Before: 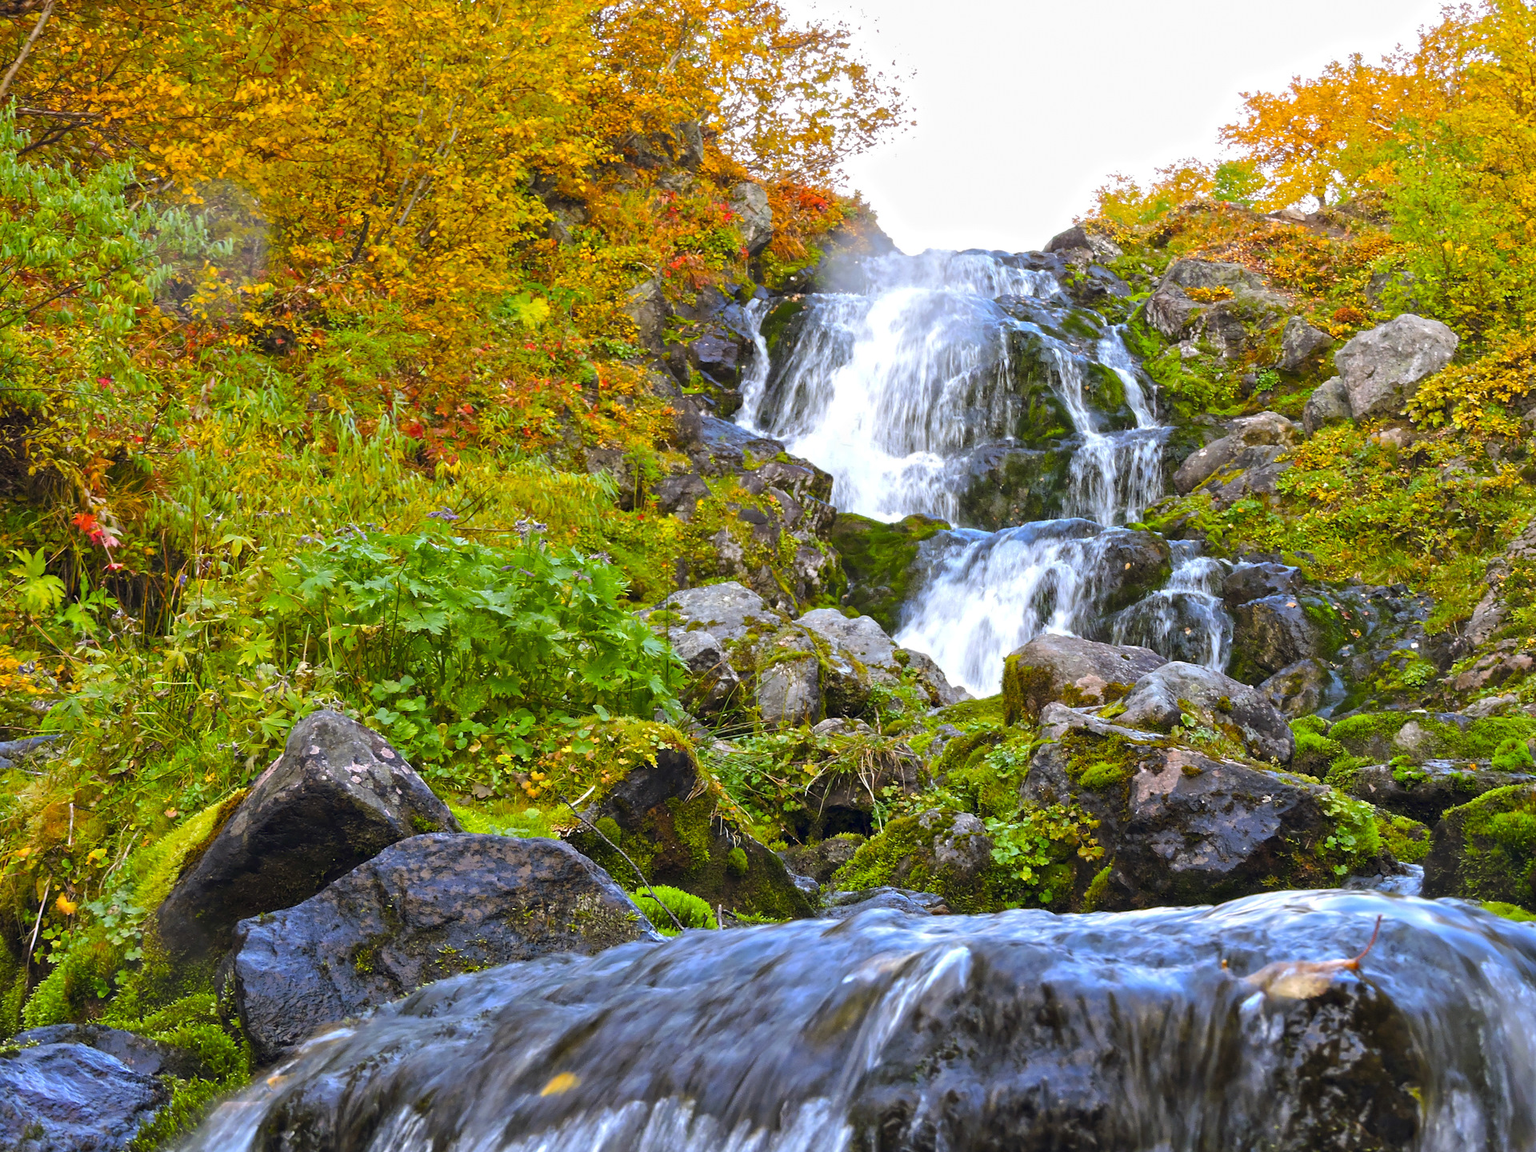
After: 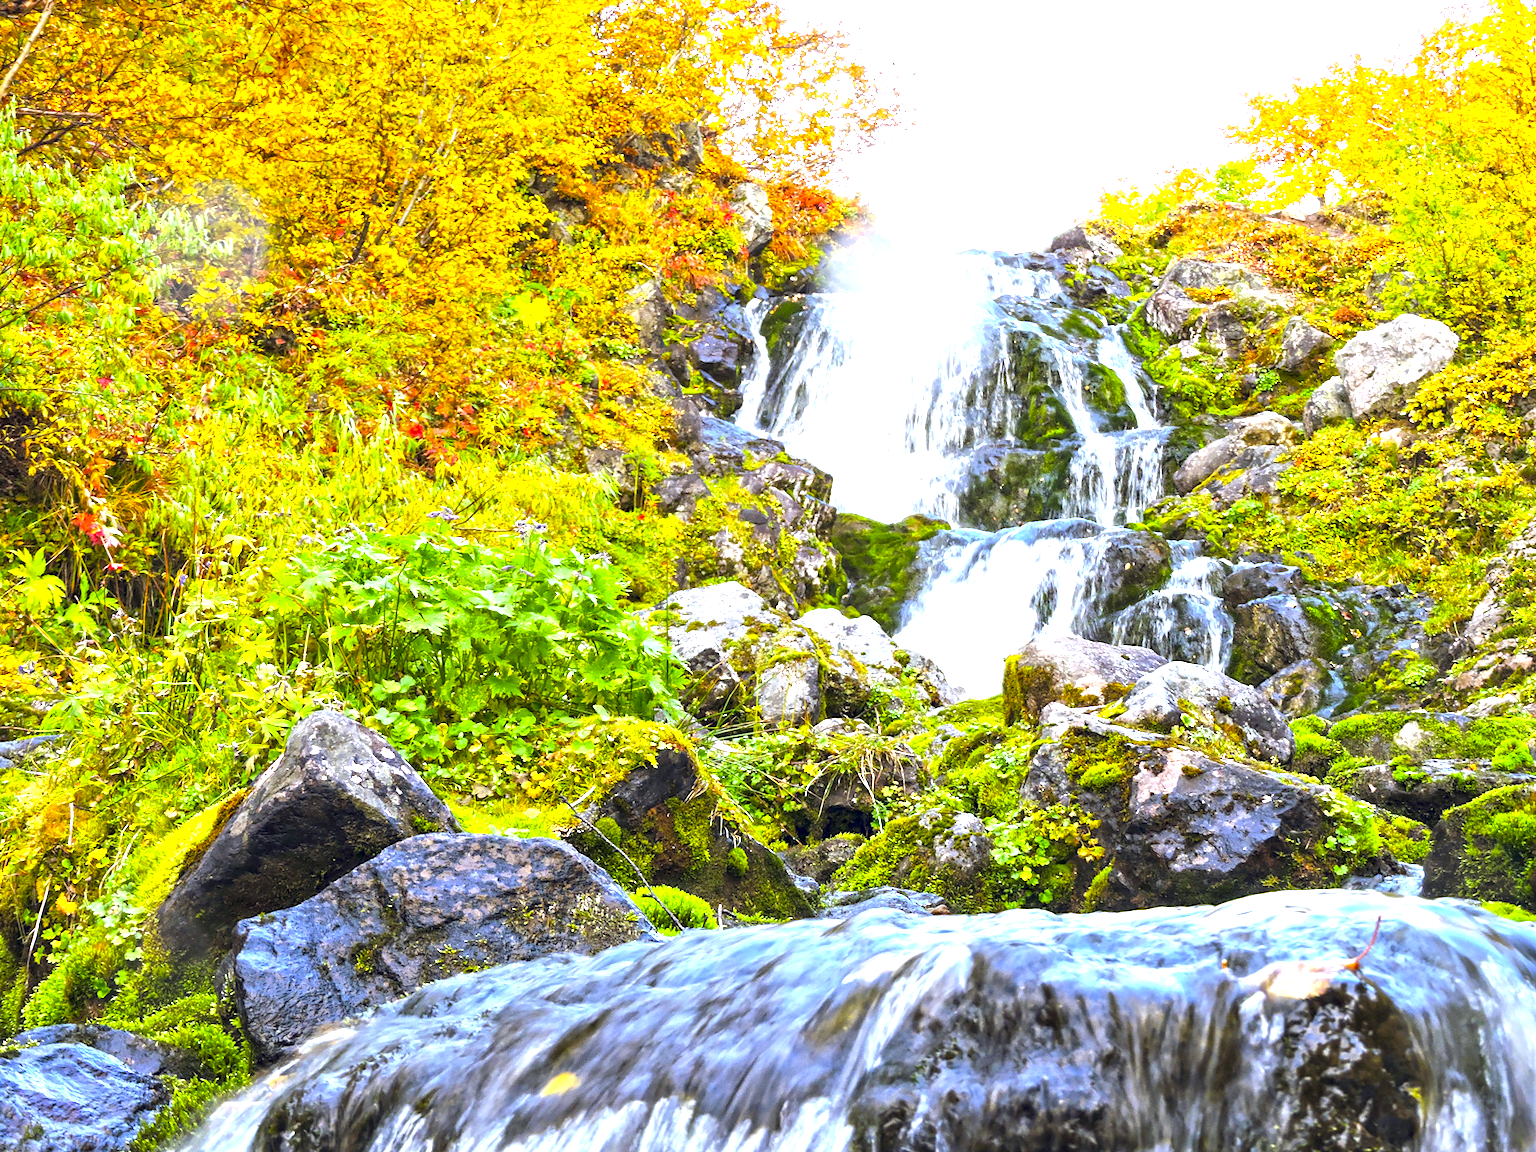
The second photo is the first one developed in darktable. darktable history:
local contrast: highlights 25%, shadows 75%, midtone range 0.75
exposure: black level correction 0, exposure 1.45 EV, compensate exposure bias true, compensate highlight preservation false
white balance: red 0.976, blue 1.04
contrast brightness saturation: contrast 0.04, saturation 0.07
